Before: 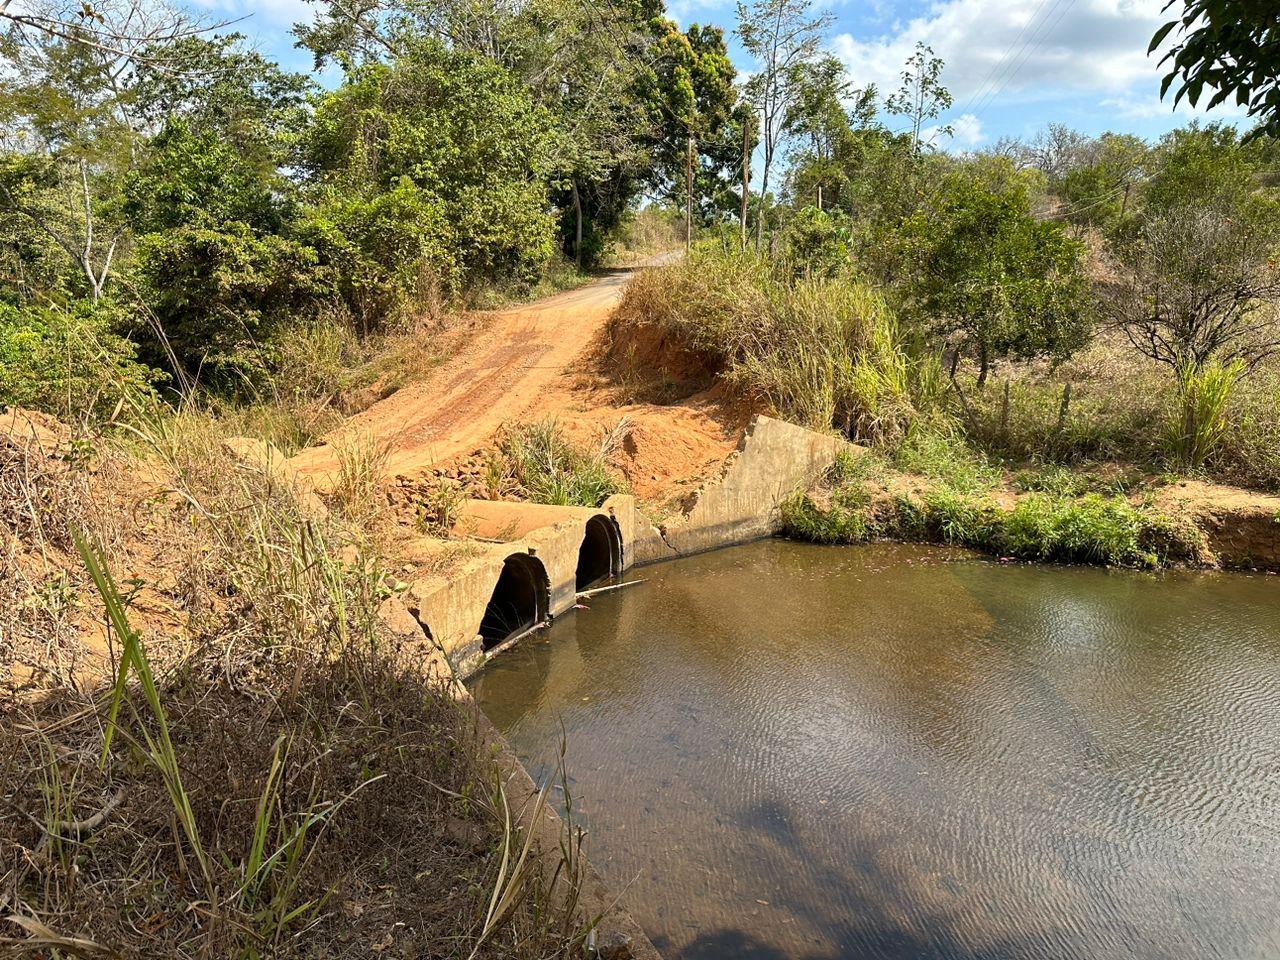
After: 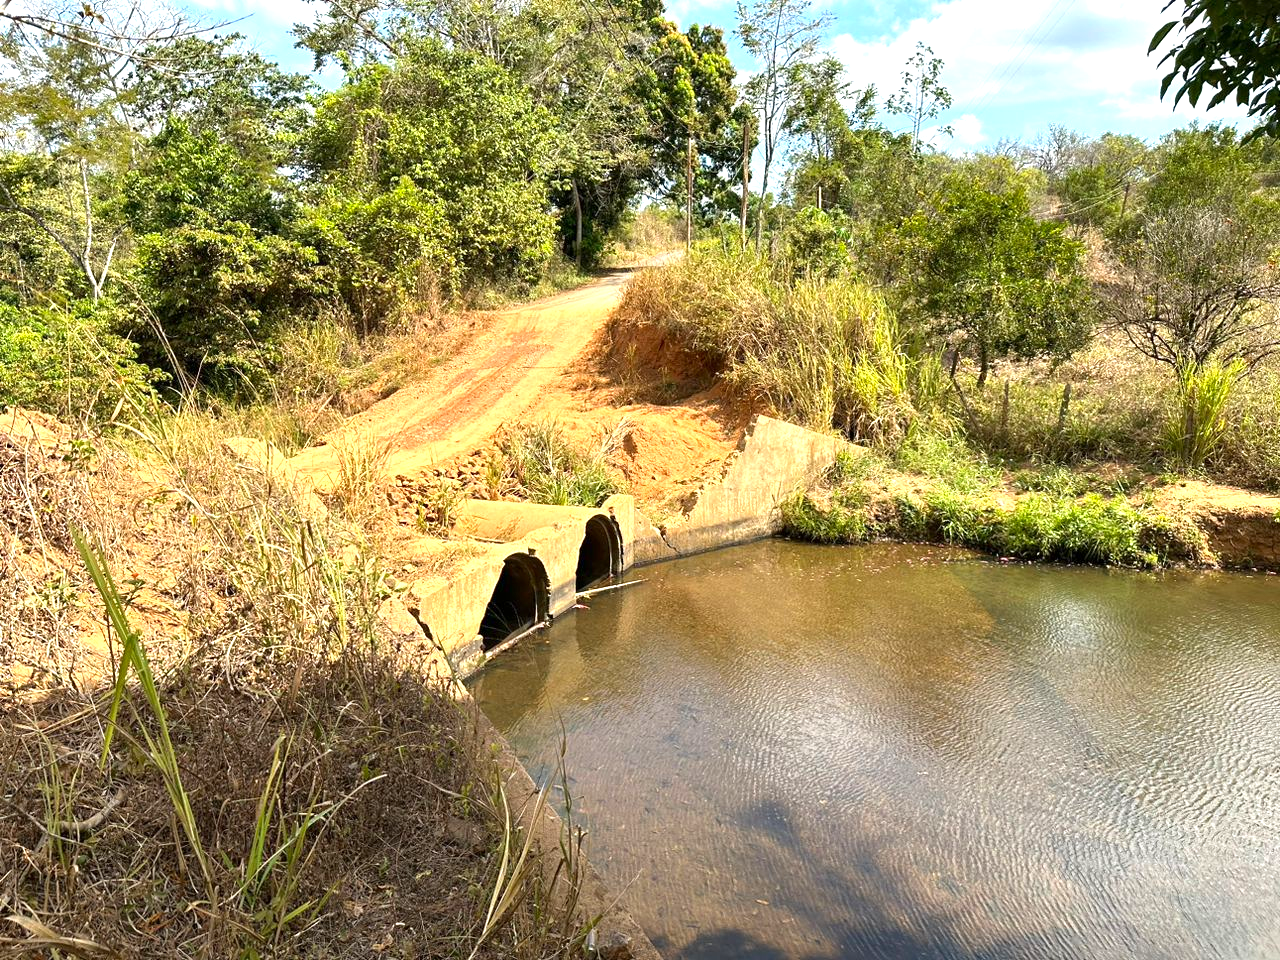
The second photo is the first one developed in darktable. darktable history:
tone equalizer: on, module defaults
exposure: exposure 0.757 EV, compensate highlight preservation false
shadows and highlights: radius 334.12, shadows 63.26, highlights 4.51, compress 88.1%, soften with gaussian
contrast brightness saturation: contrast 0.042, saturation 0.073
